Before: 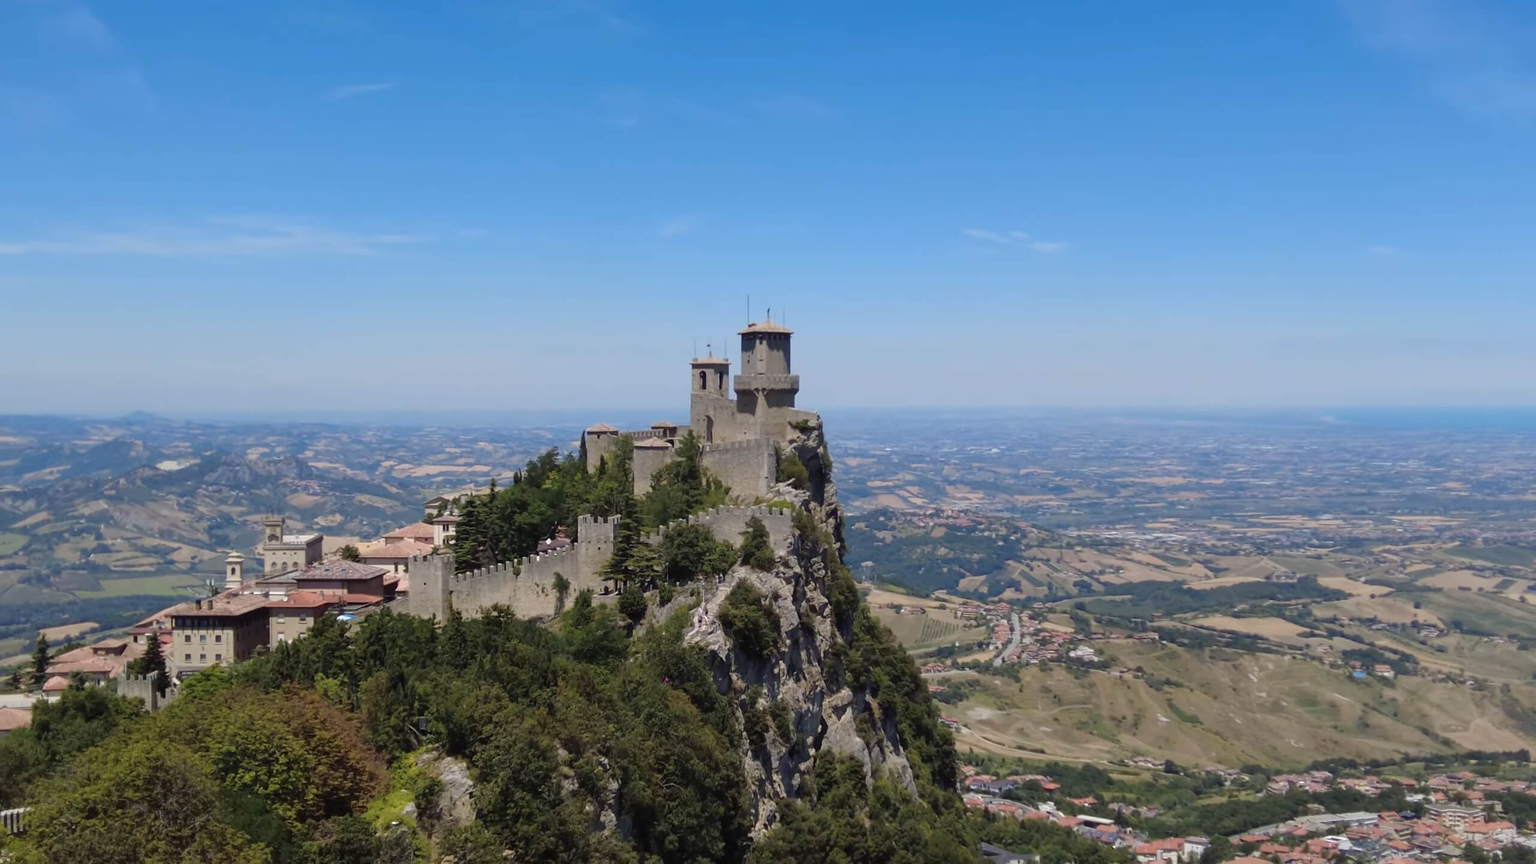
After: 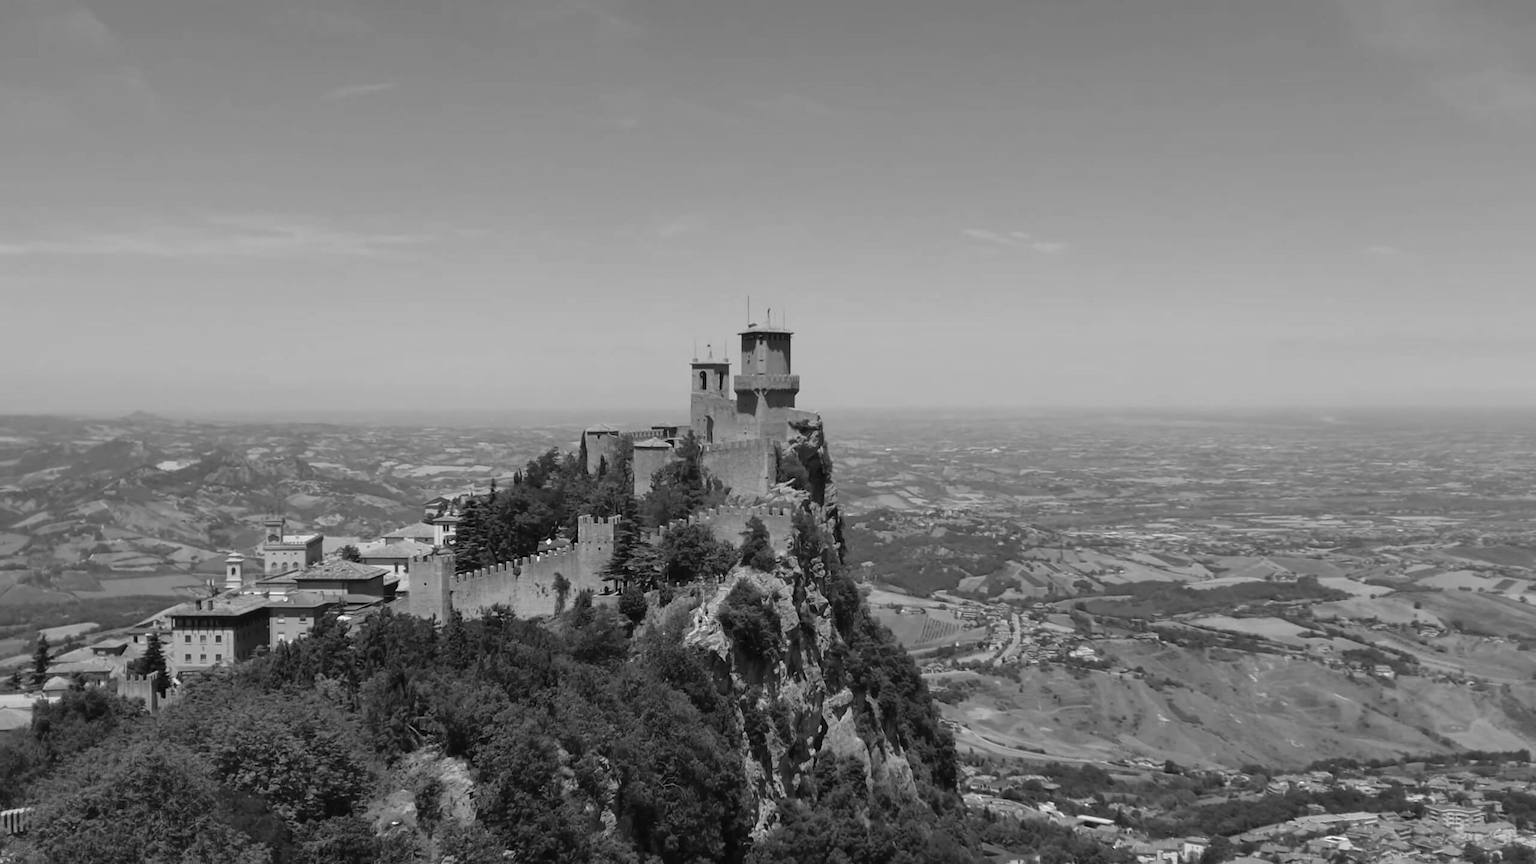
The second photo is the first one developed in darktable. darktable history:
tone equalizer: -7 EV 0.18 EV, -6 EV 0.12 EV, -5 EV 0.08 EV, -4 EV 0.04 EV, -2 EV -0.02 EV, -1 EV -0.04 EV, +0 EV -0.06 EV, luminance estimator HSV value / RGB max
monochrome: on, module defaults
